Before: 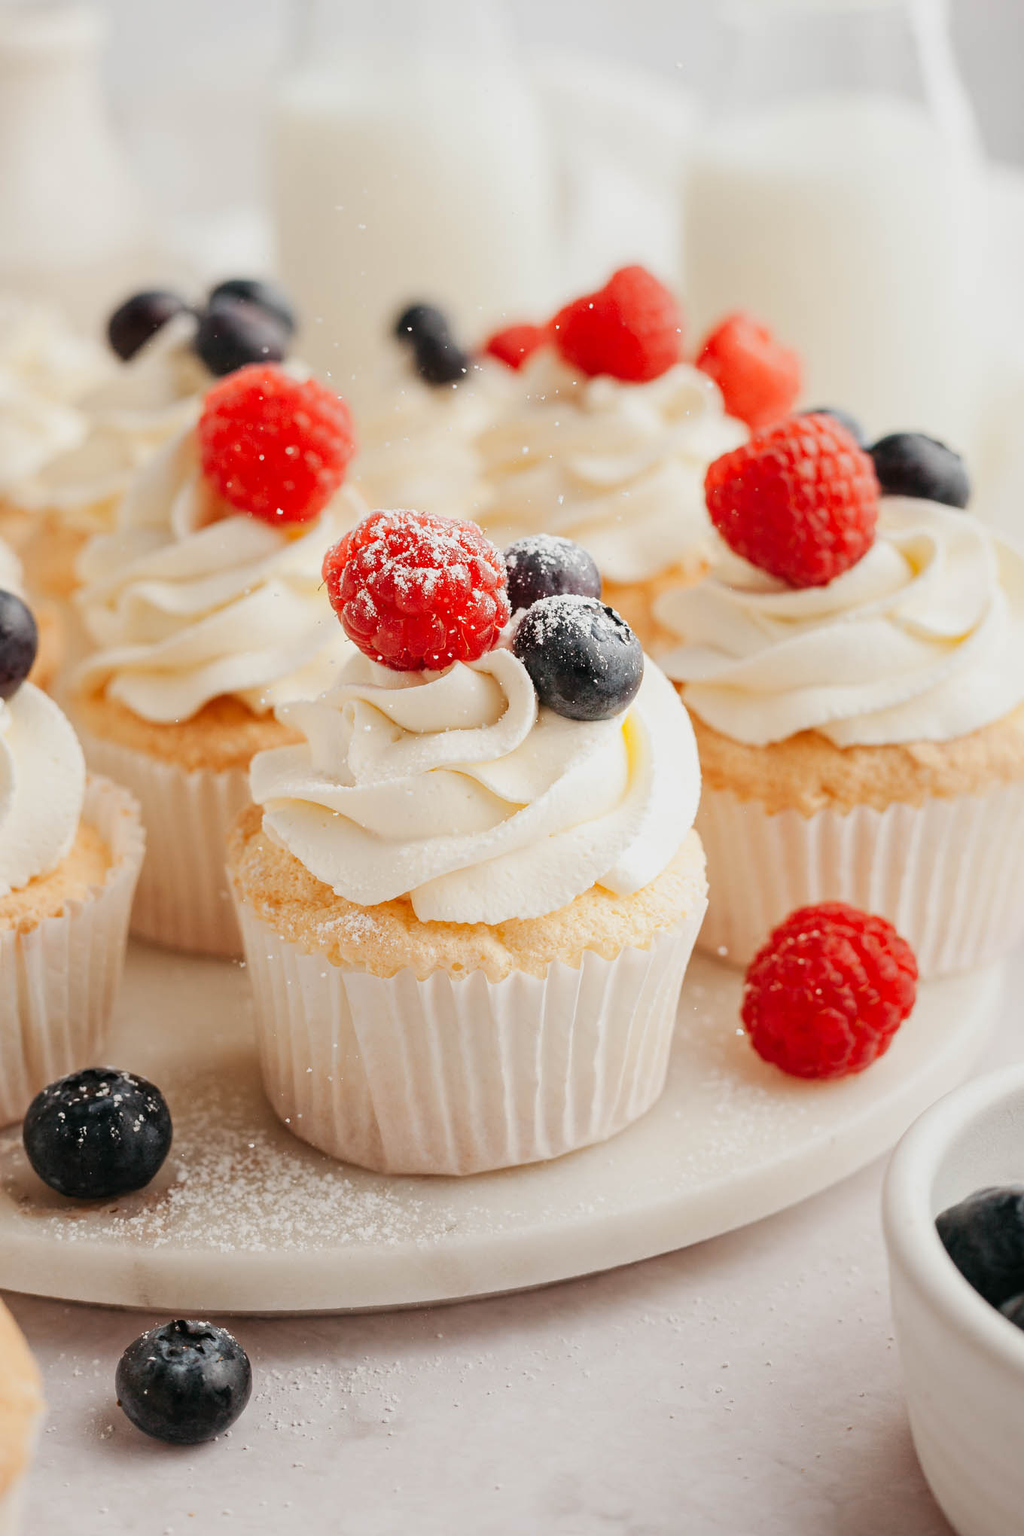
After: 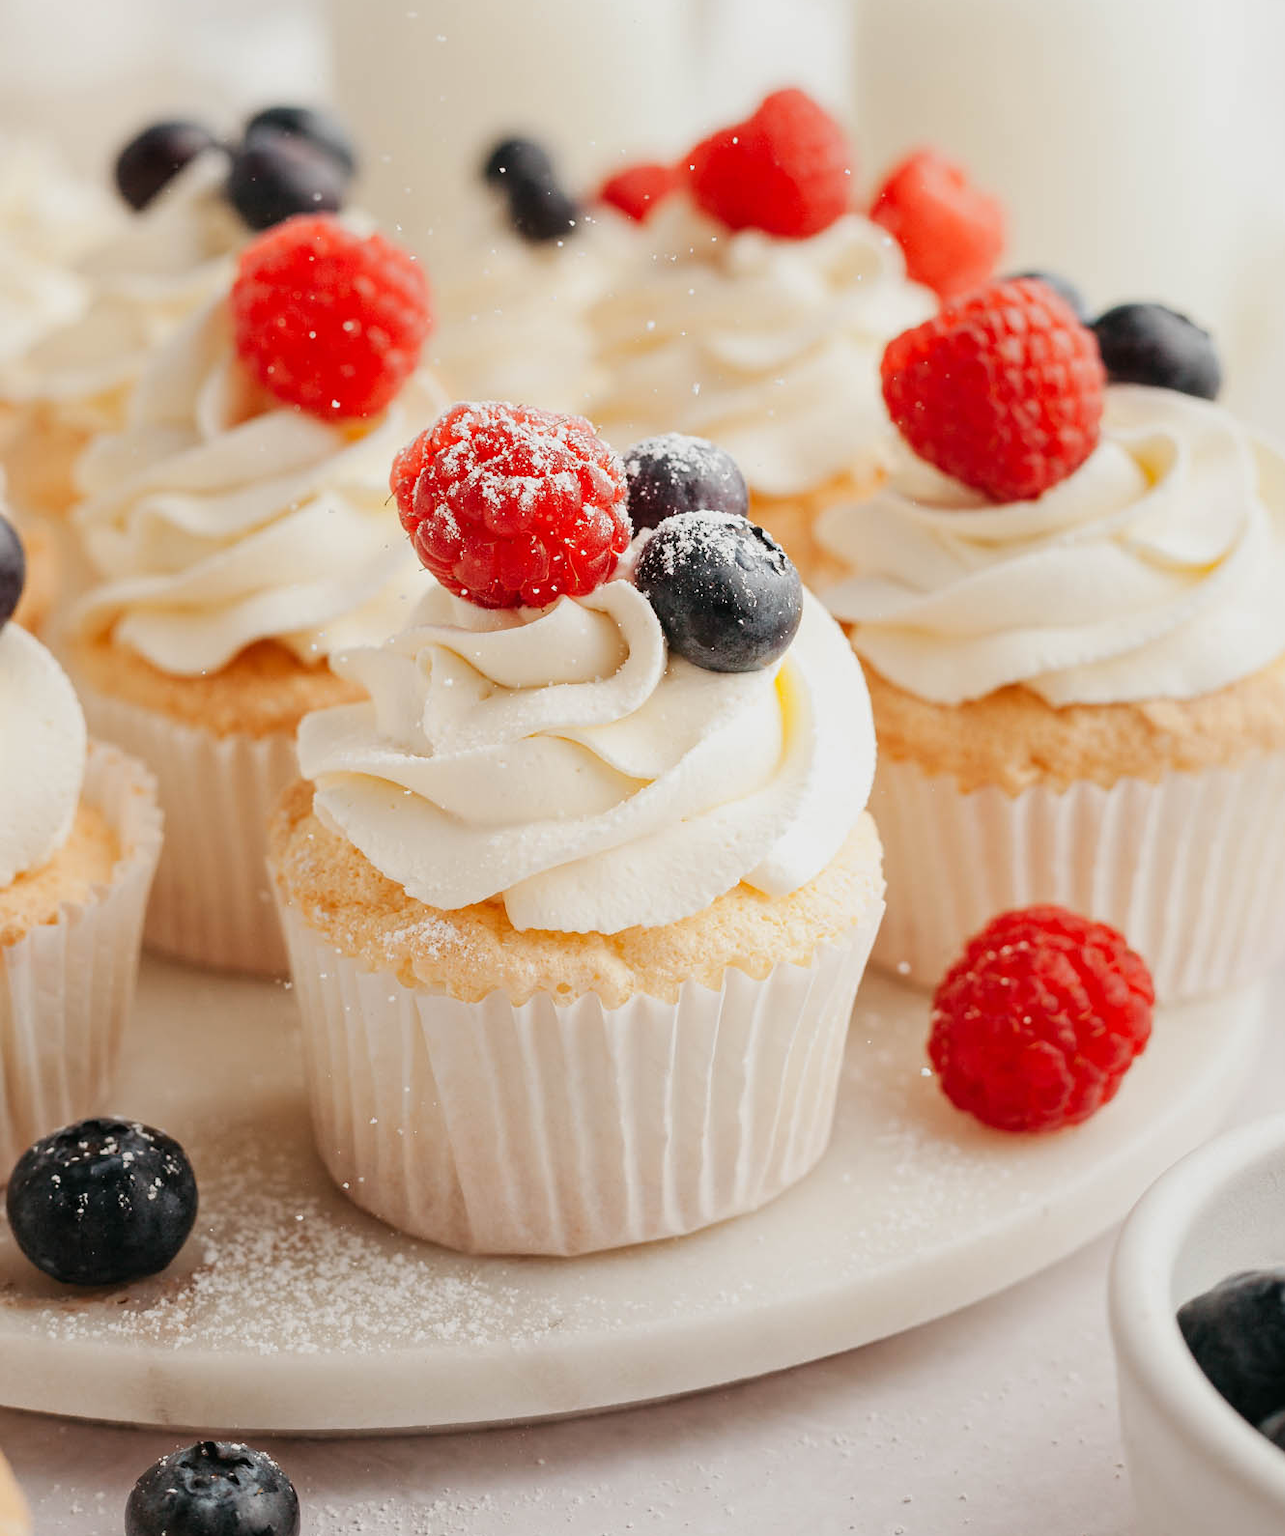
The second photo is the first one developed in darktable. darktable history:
crop and rotate: left 1.814%, top 12.818%, right 0.25%, bottom 9.225%
white balance: emerald 1
